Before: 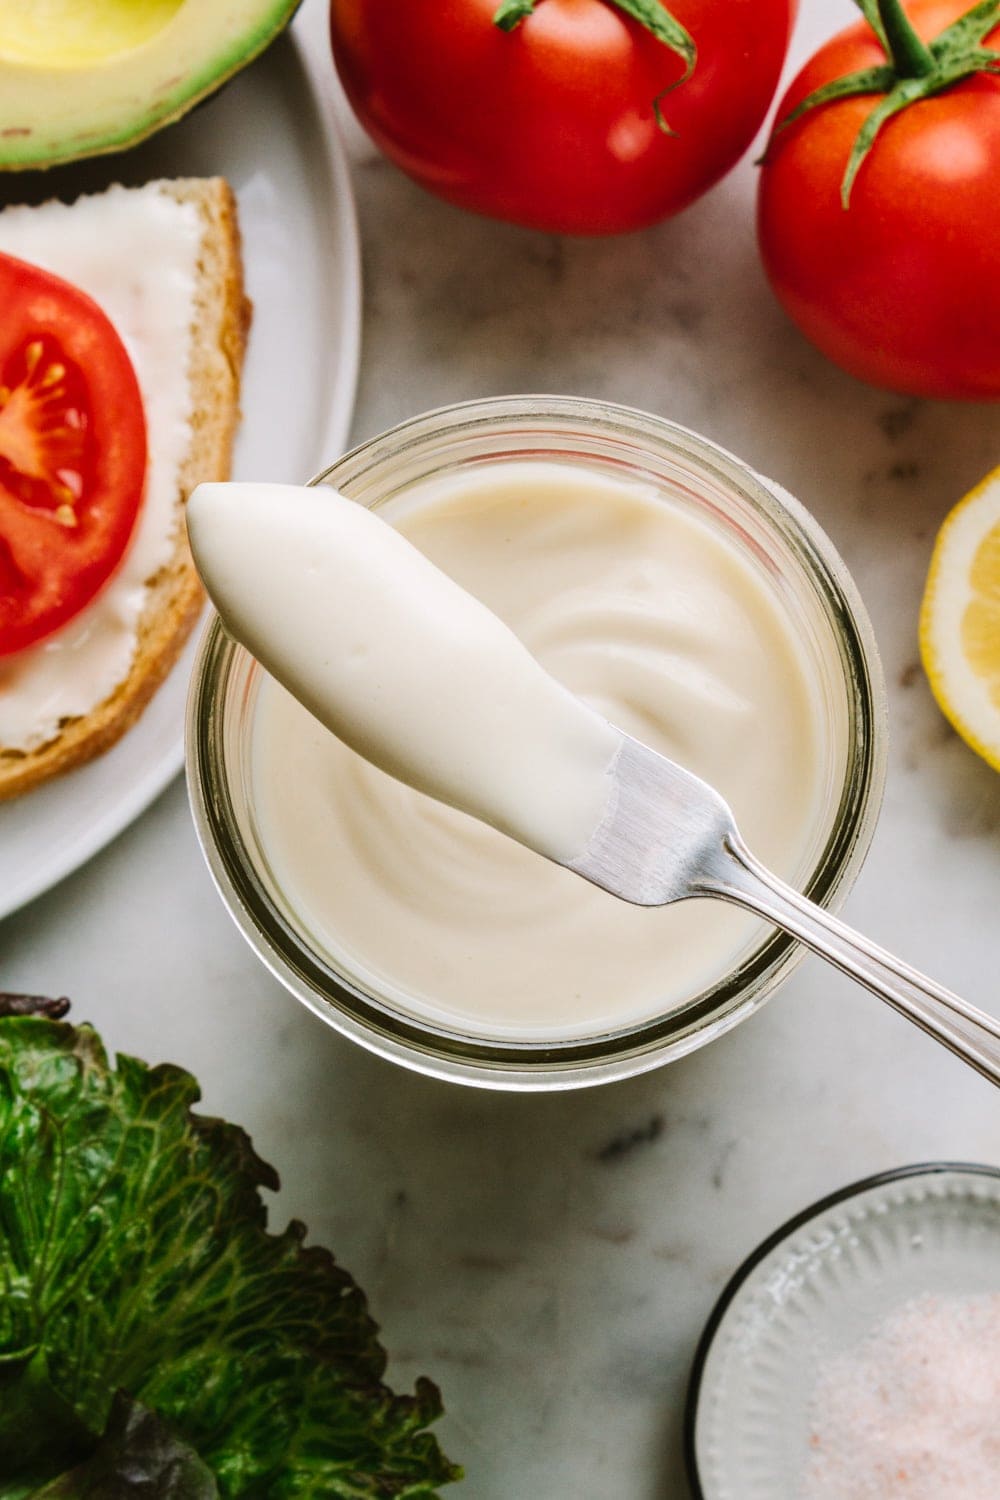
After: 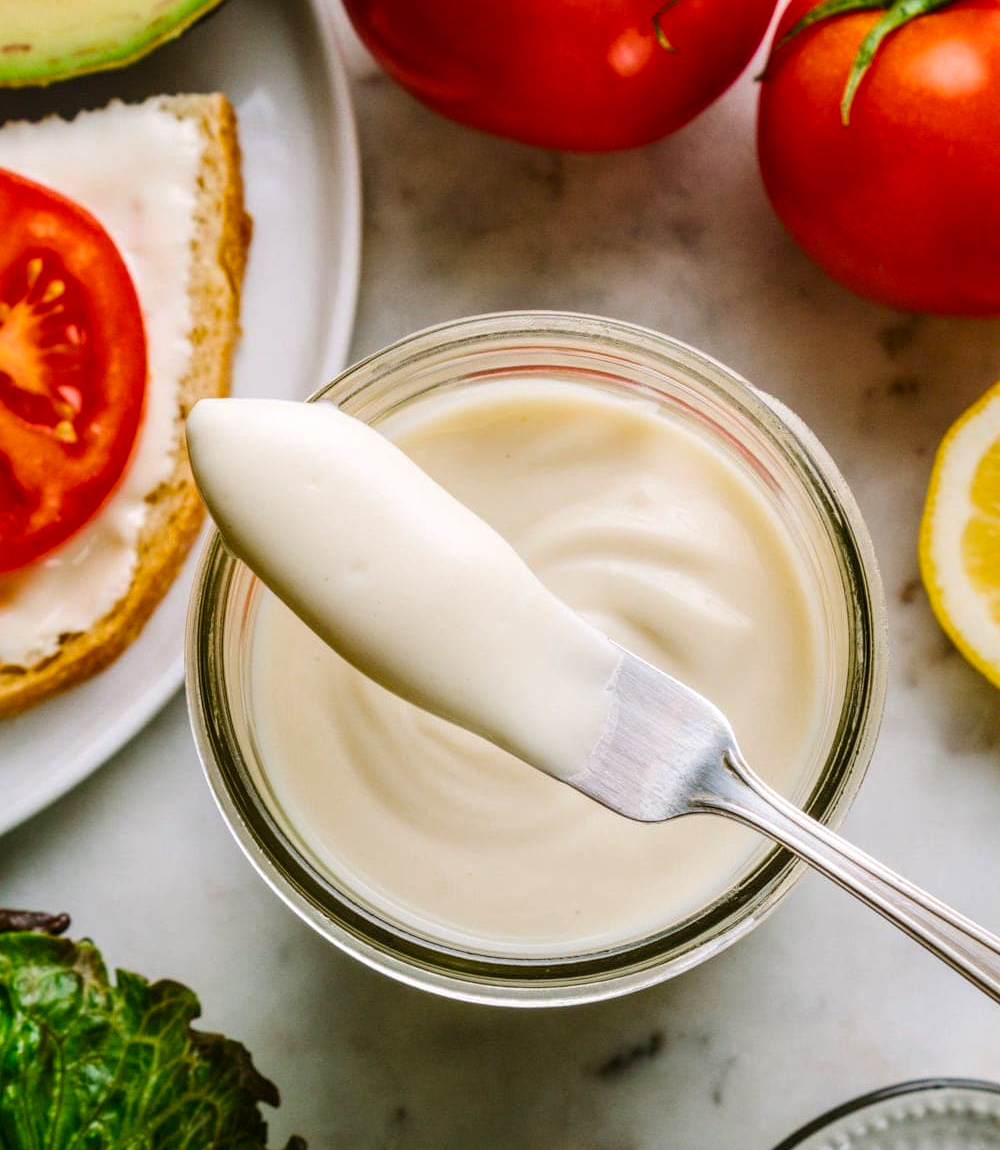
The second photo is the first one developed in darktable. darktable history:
crop: top 5.667%, bottom 17.637%
color balance rgb: perceptual saturation grading › global saturation 20%, global vibrance 20%
local contrast: on, module defaults
